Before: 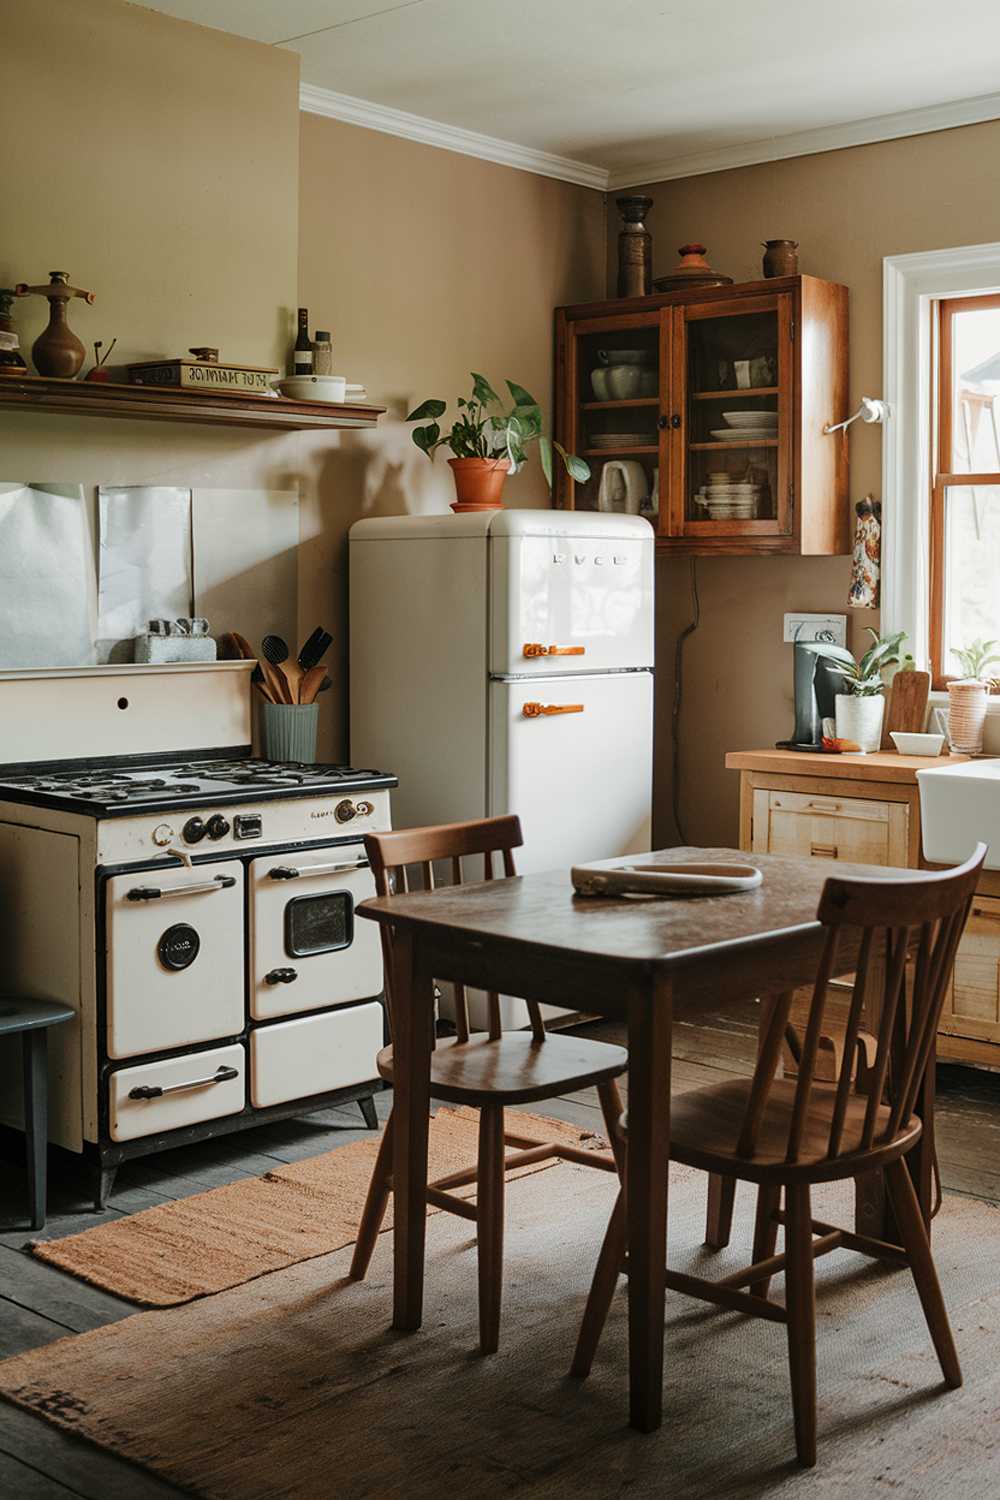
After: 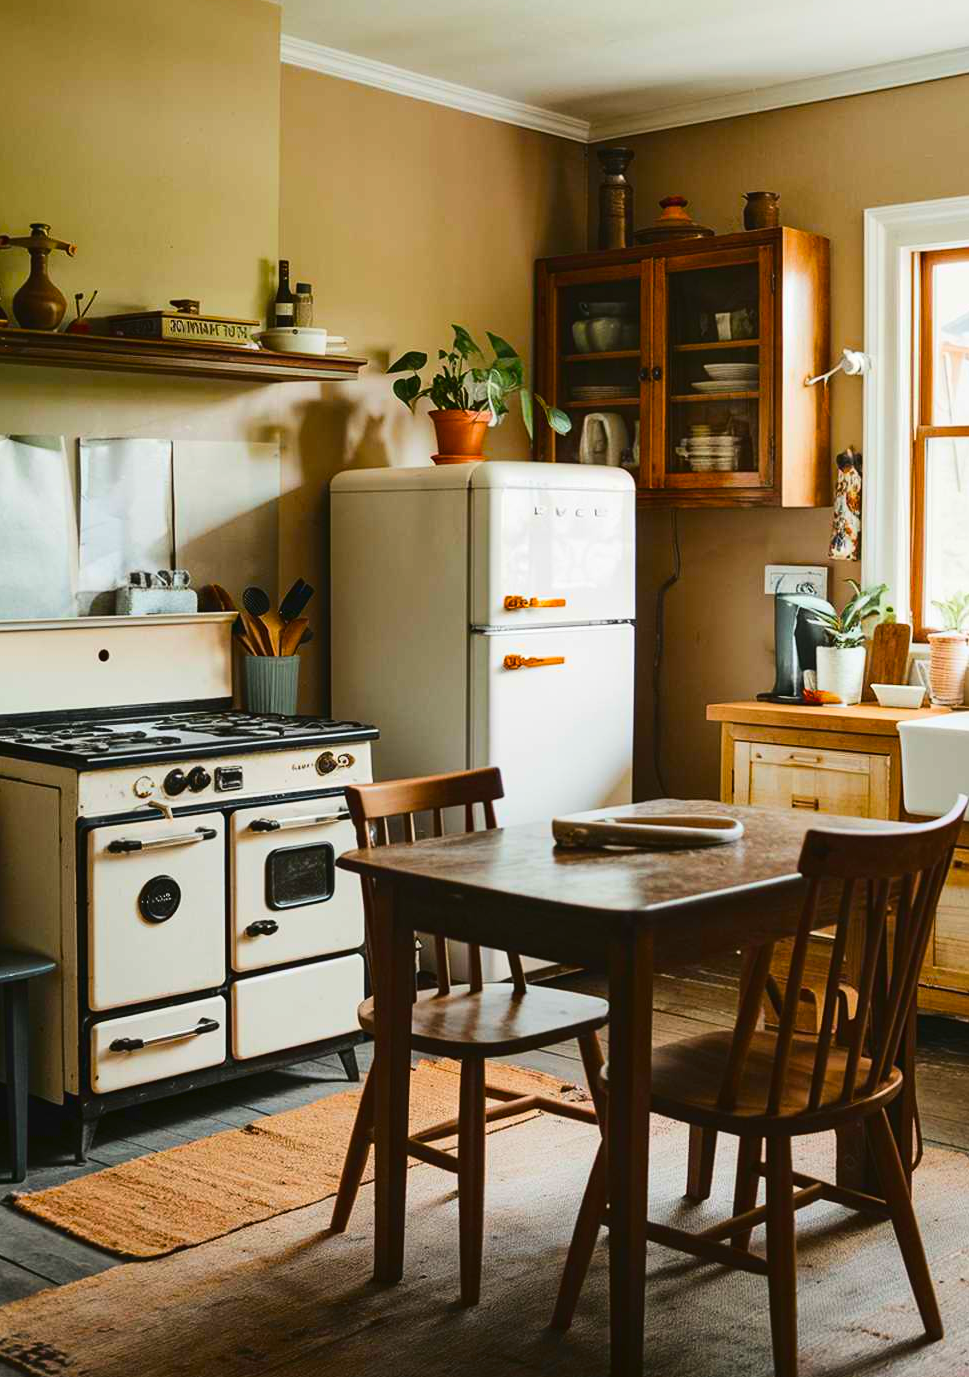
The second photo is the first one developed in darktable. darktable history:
color balance rgb: linear chroma grading › global chroma 15%, perceptual saturation grading › global saturation 30%
tone curve: curves: ch0 [(0, 0.032) (0.181, 0.156) (0.751, 0.829) (1, 1)], color space Lab, linked channels, preserve colors none
crop: left 1.964%, top 3.251%, right 1.122%, bottom 4.933%
exposure: compensate highlight preservation false
